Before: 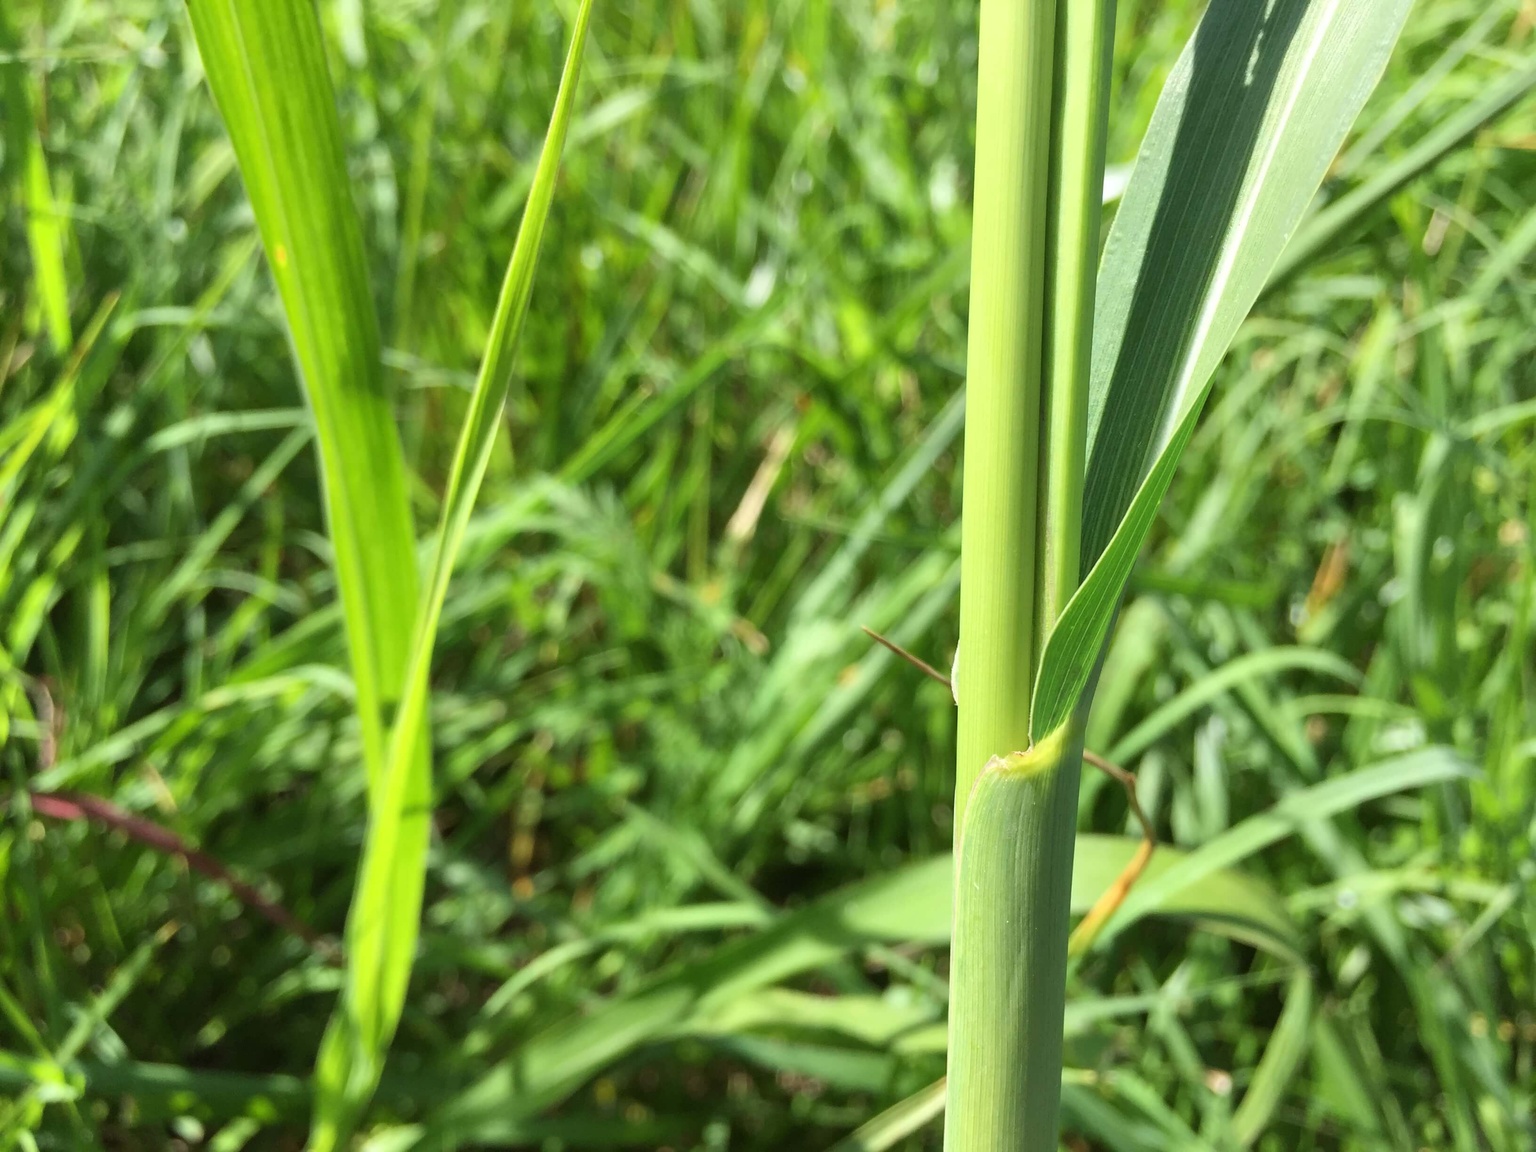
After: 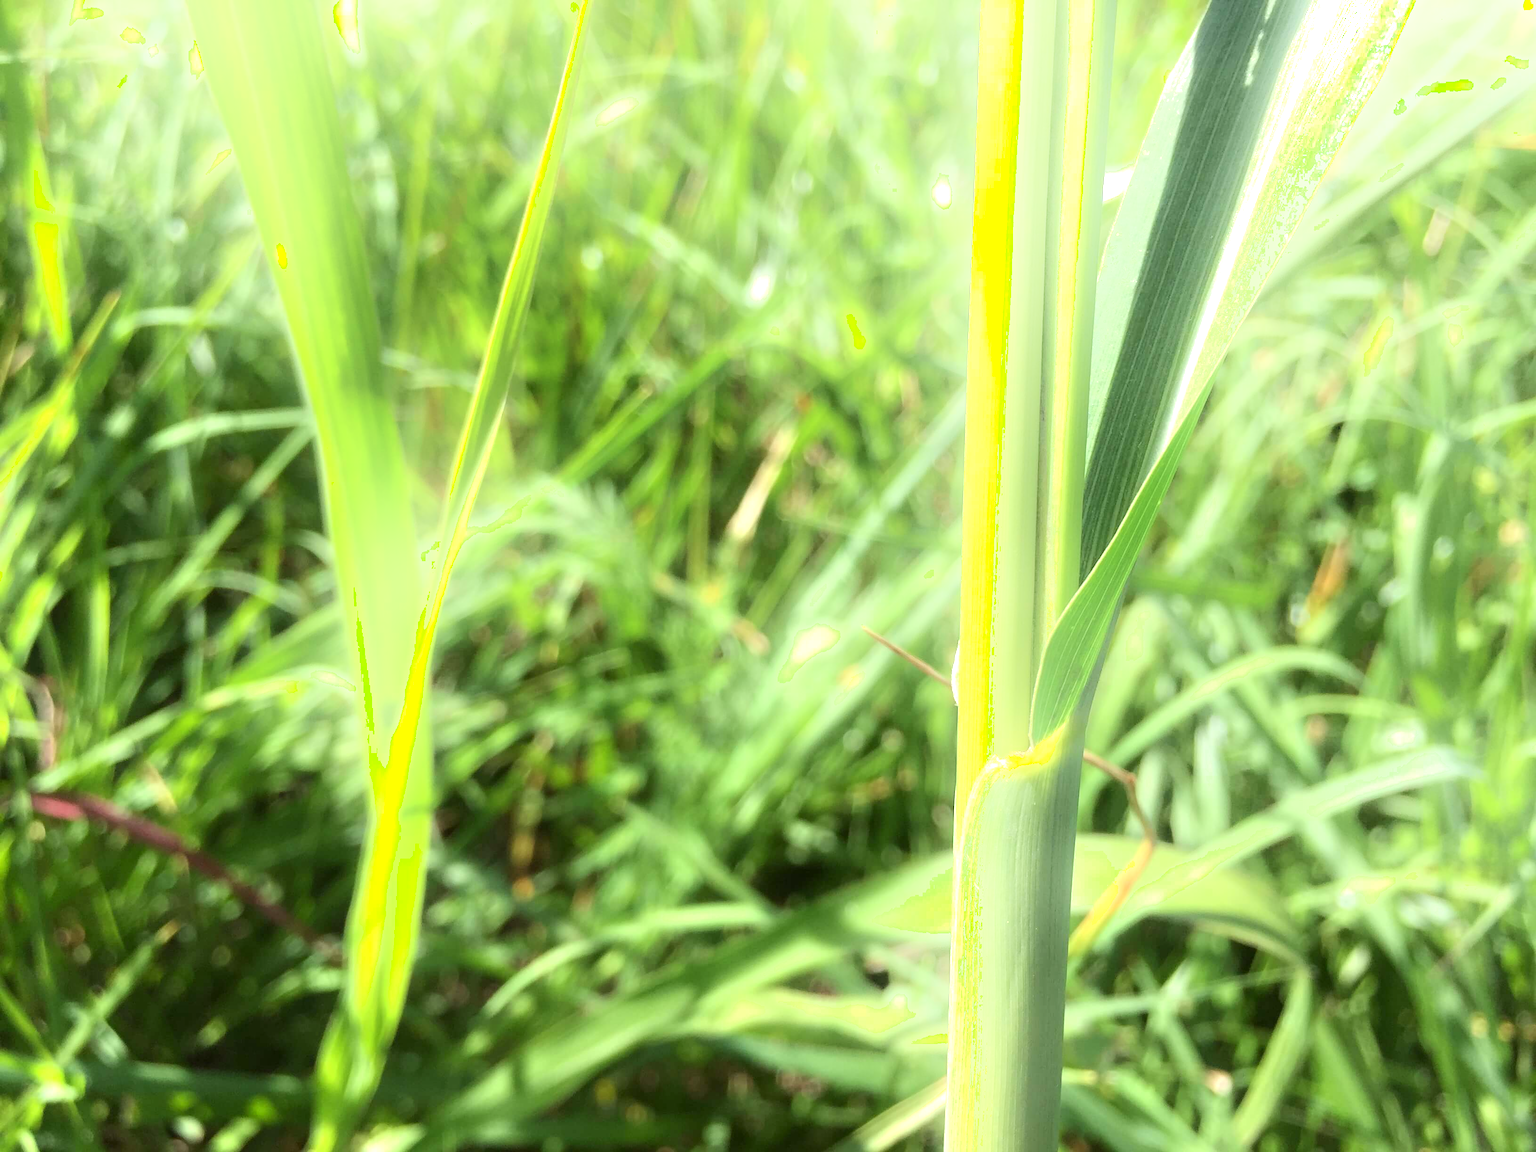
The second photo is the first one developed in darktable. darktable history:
shadows and highlights: shadows -20.88, highlights 99.32, soften with gaussian
exposure: black level correction 0.001, exposure 0.499 EV, compensate highlight preservation false
